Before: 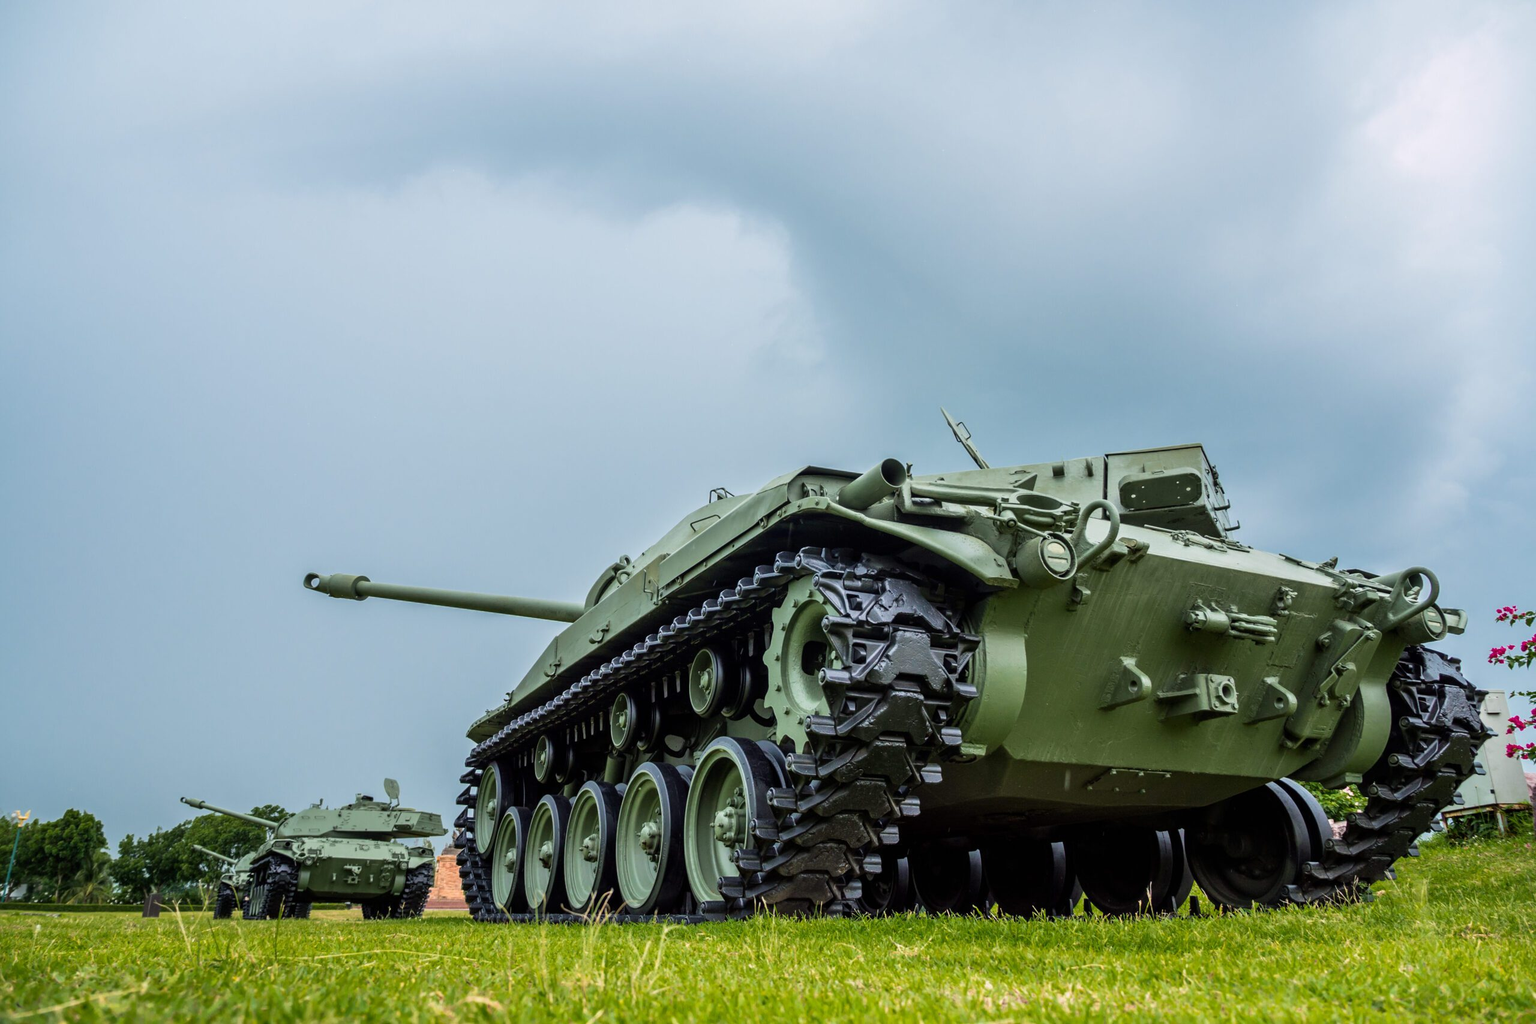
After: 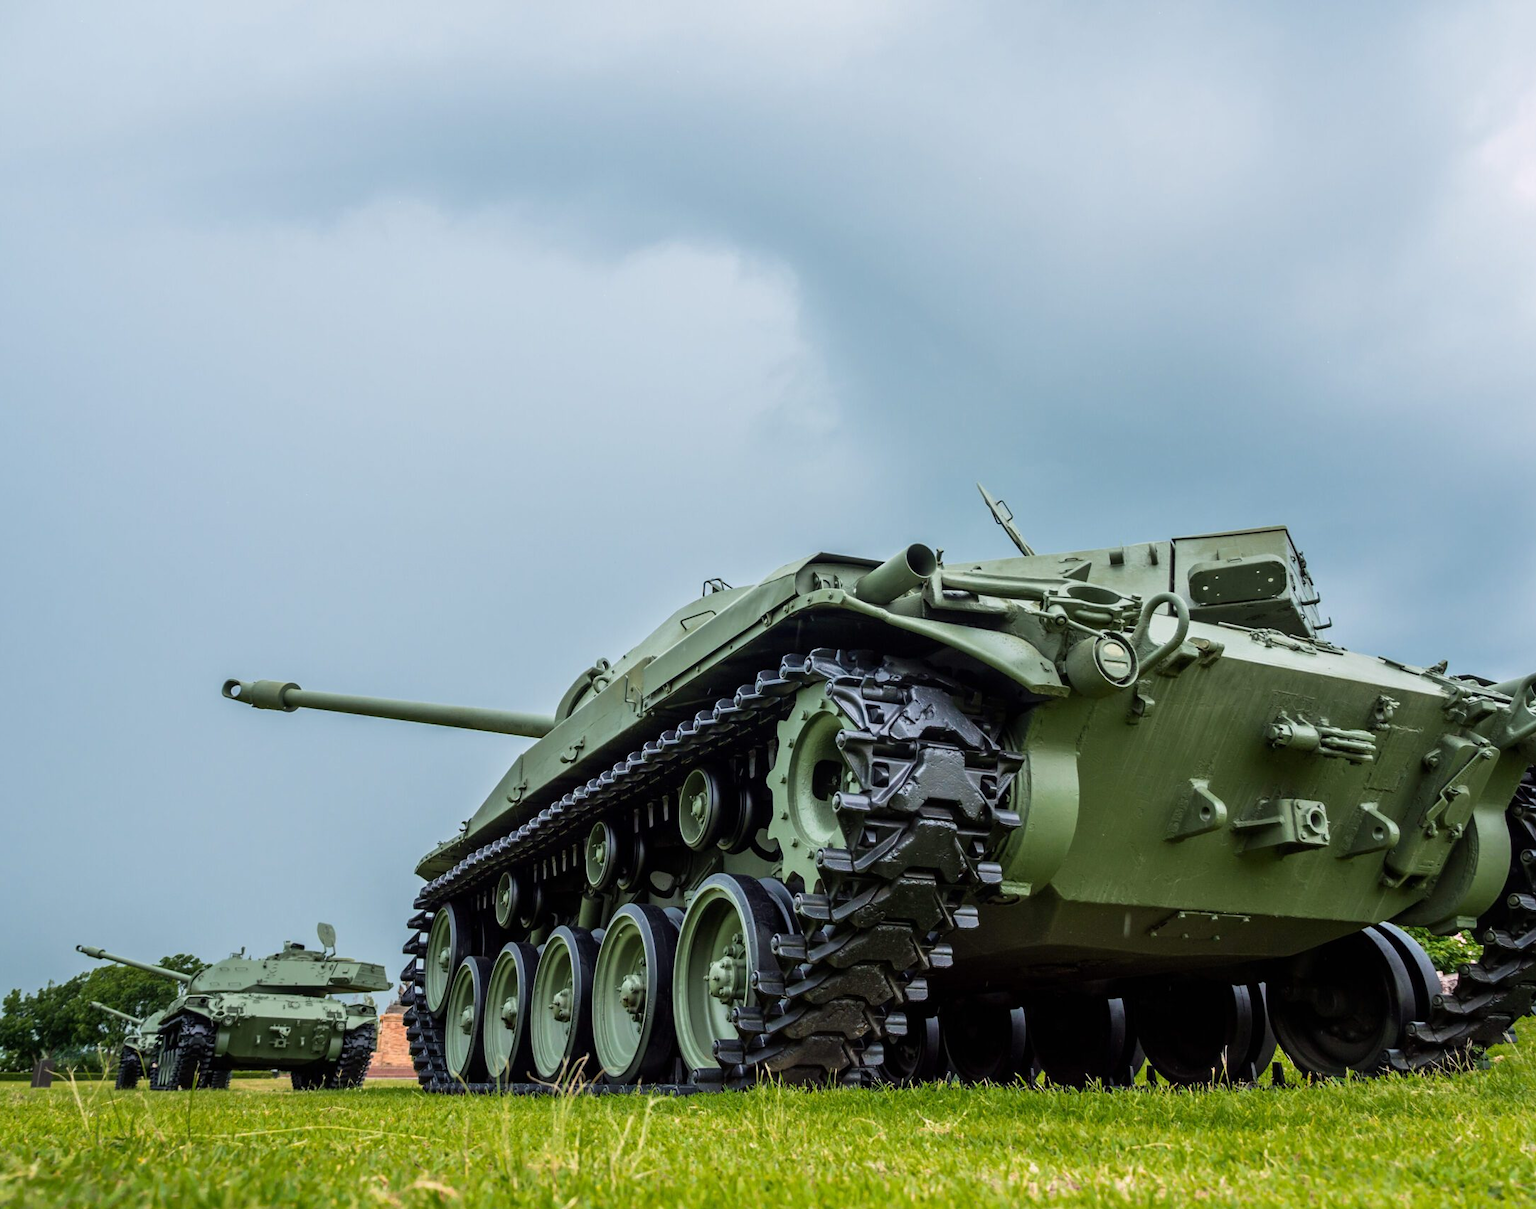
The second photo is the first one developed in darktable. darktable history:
tone equalizer: on, module defaults
crop: left 7.598%, right 7.873%
